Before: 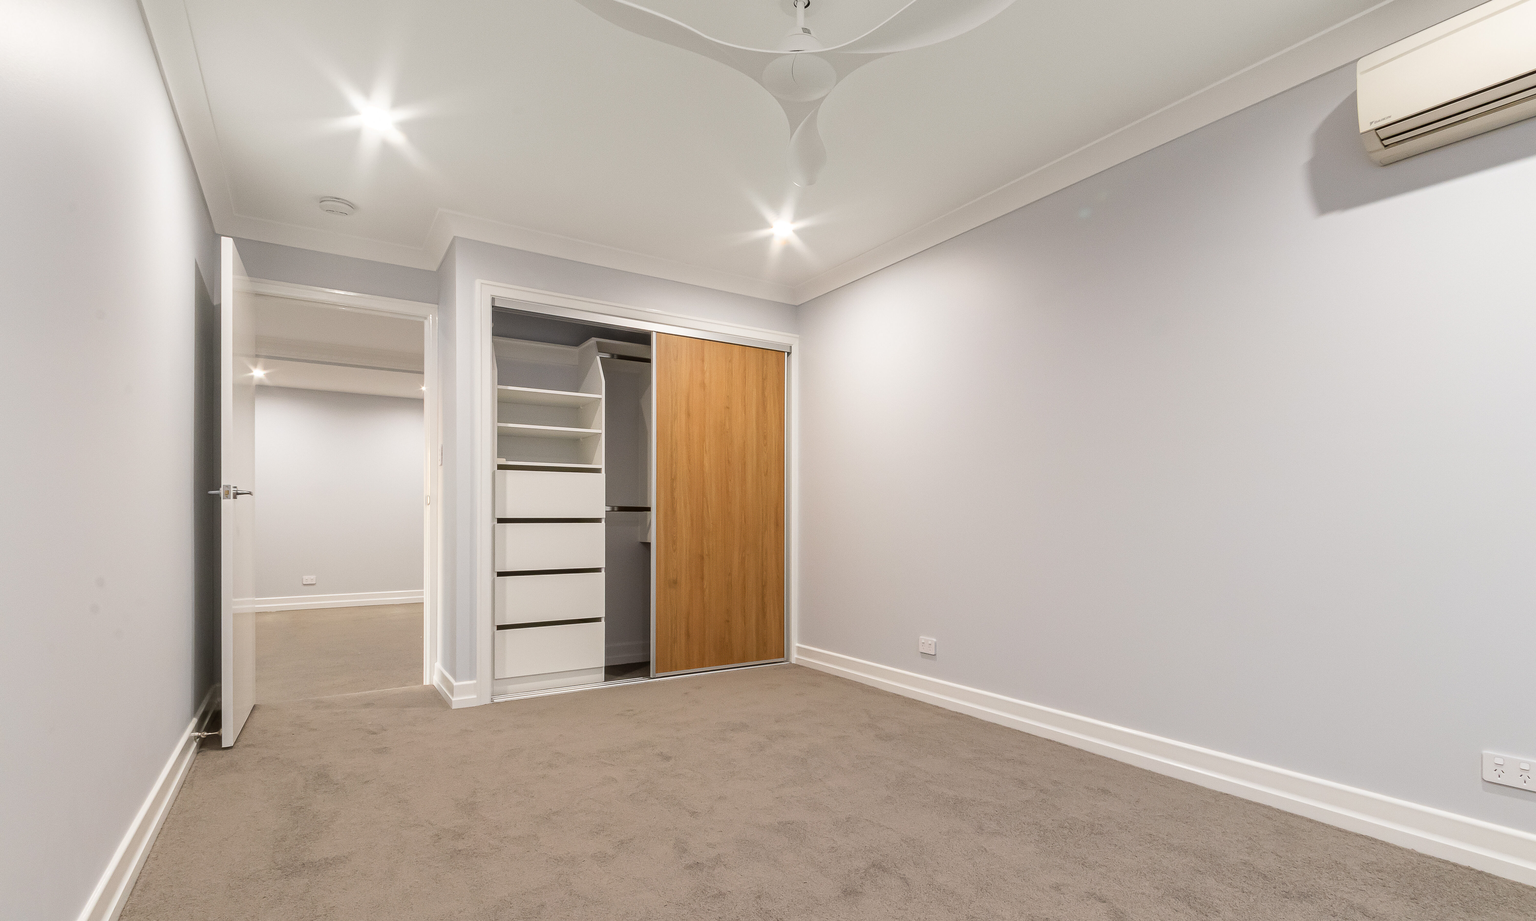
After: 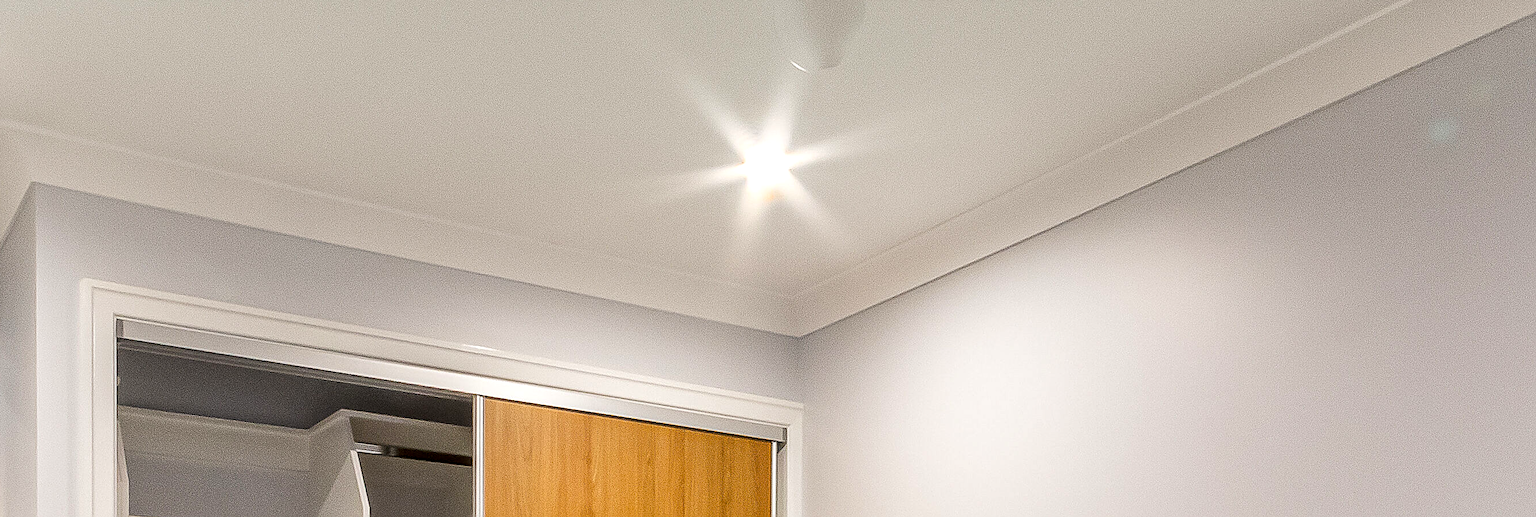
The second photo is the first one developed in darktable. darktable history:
crop: left 28.64%, top 16.832%, right 26.637%, bottom 58.055%
color balance rgb: linear chroma grading › global chroma 8.33%, perceptual saturation grading › global saturation 18.52%, global vibrance 7.87%
sharpen: on, module defaults
local contrast: detail 130%
